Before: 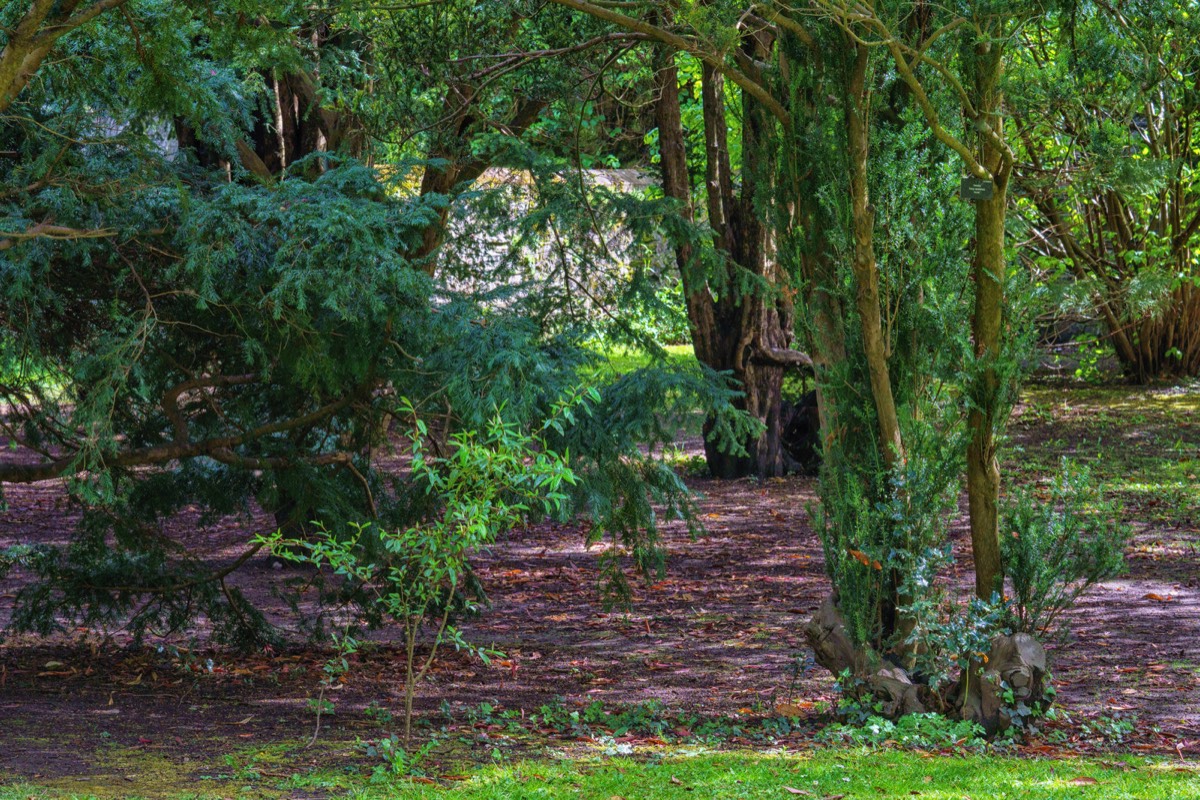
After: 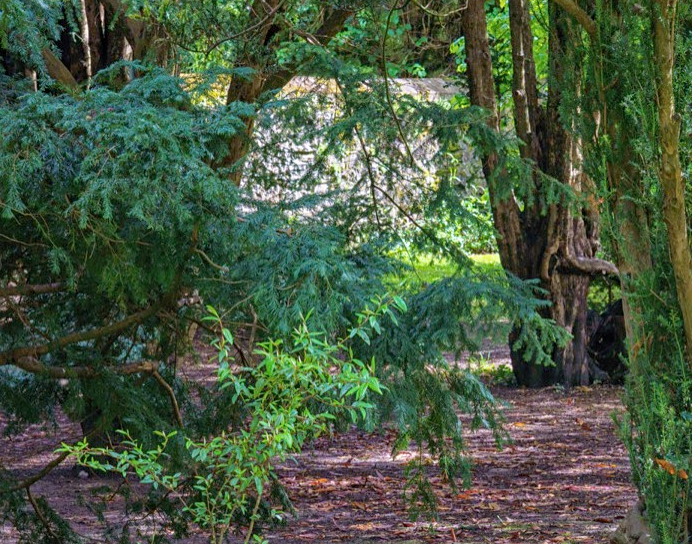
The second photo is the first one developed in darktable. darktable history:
sharpen: amount 0.201
levels: mode automatic, levels [0, 0.43, 0.859]
crop: left 16.225%, top 11.422%, right 26.096%, bottom 20.476%
